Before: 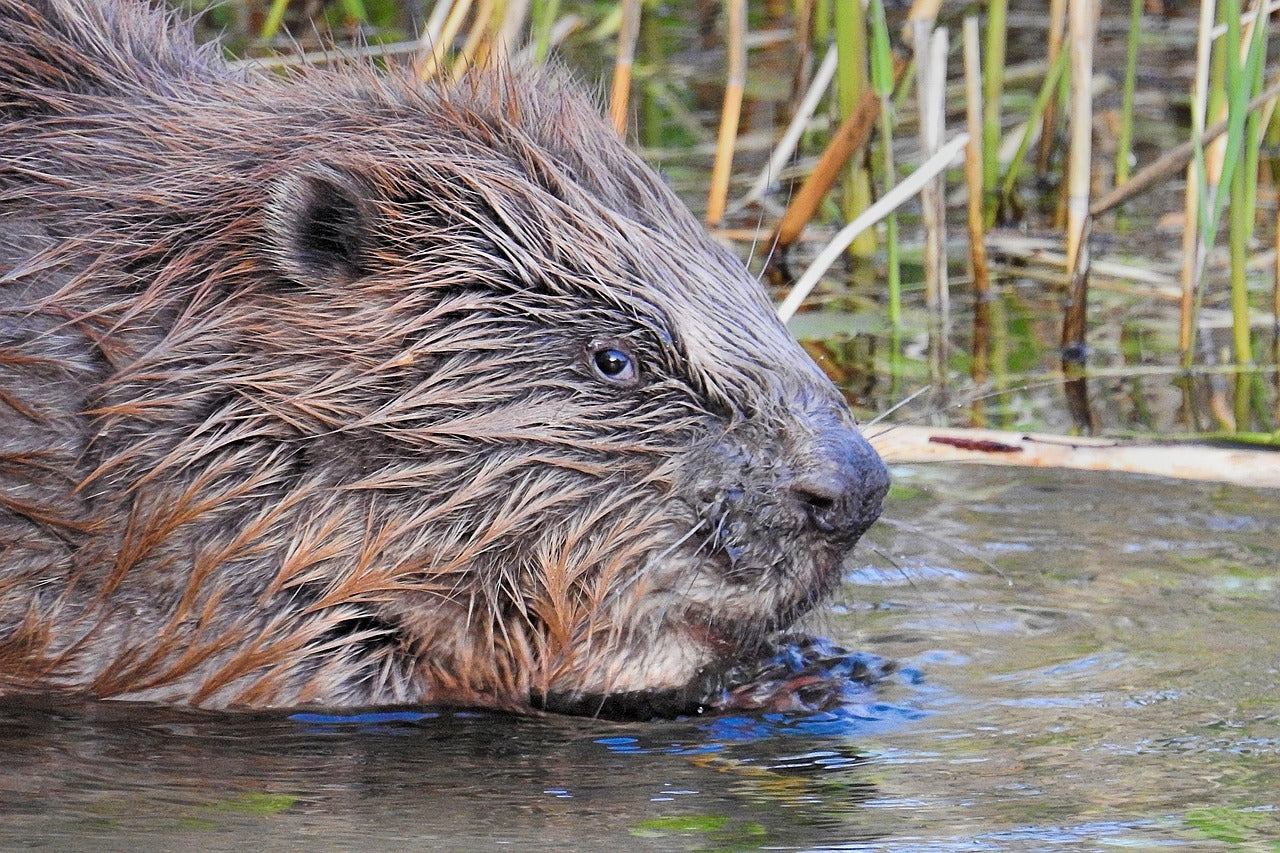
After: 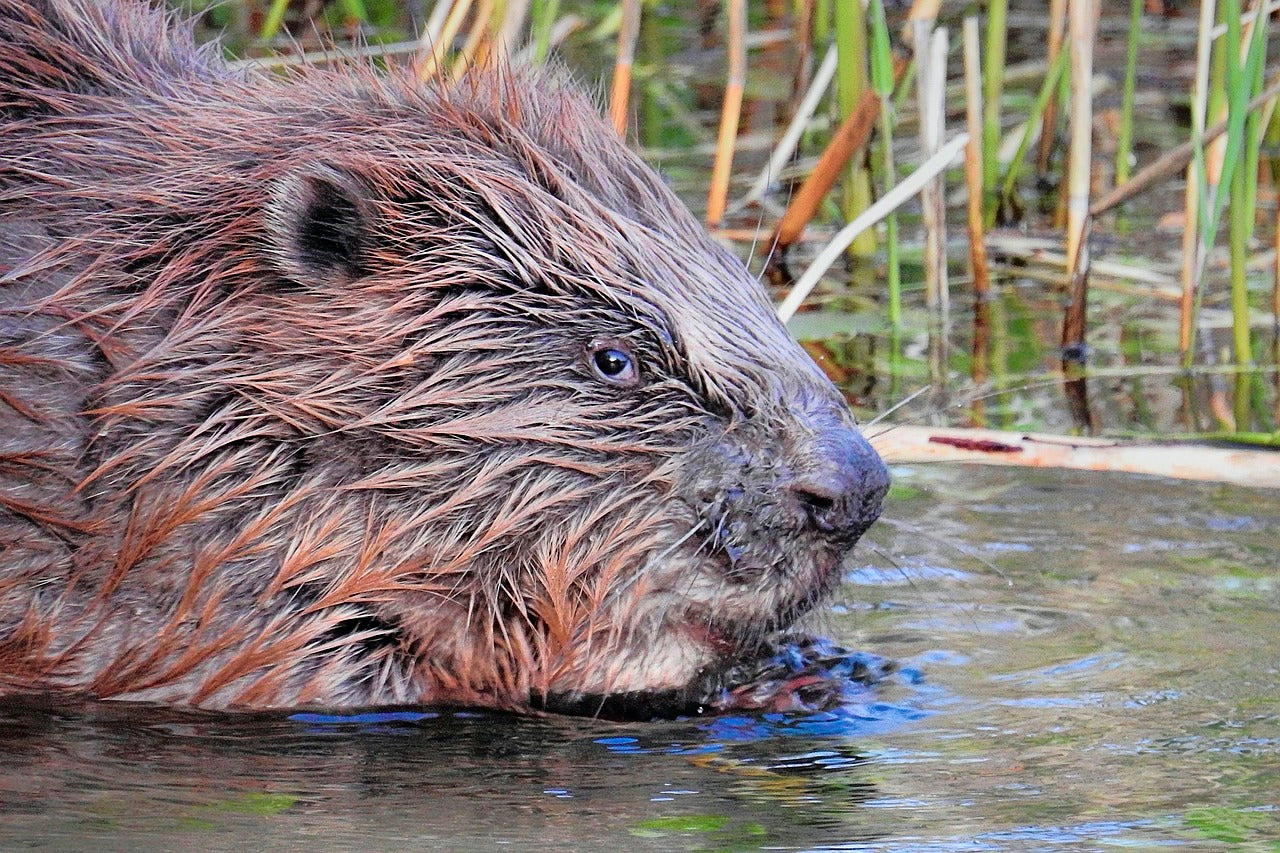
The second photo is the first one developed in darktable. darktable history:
exposure: compensate exposure bias true, compensate highlight preservation false
tone curve: curves: ch0 [(0, 0) (0.126, 0.061) (0.362, 0.382) (0.498, 0.498) (0.706, 0.712) (1, 1)]; ch1 [(0, 0) (0.5, 0.497) (0.55, 0.578) (1, 1)]; ch2 [(0, 0) (0.44, 0.424) (0.489, 0.486) (0.537, 0.538) (1, 1)], color space Lab, independent channels, preserve colors none
vignetting: fall-off radius 60.39%, brightness -0.245, saturation 0.137
